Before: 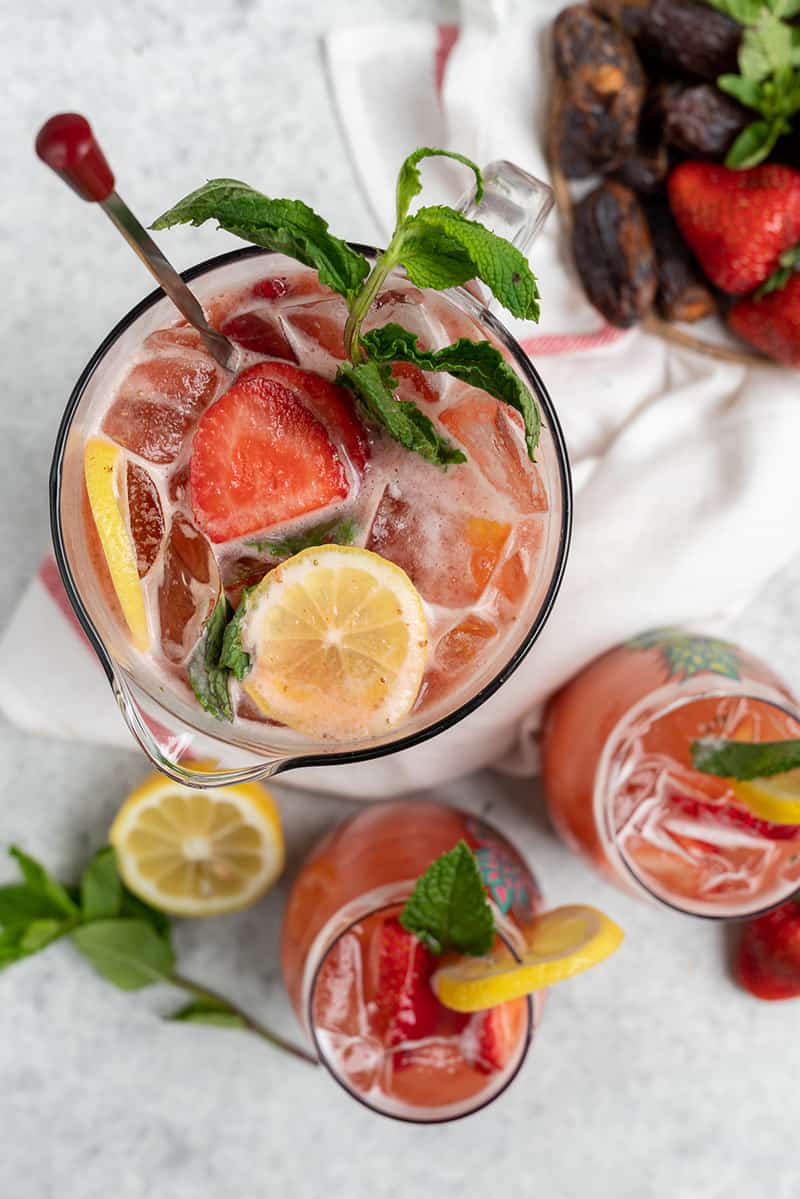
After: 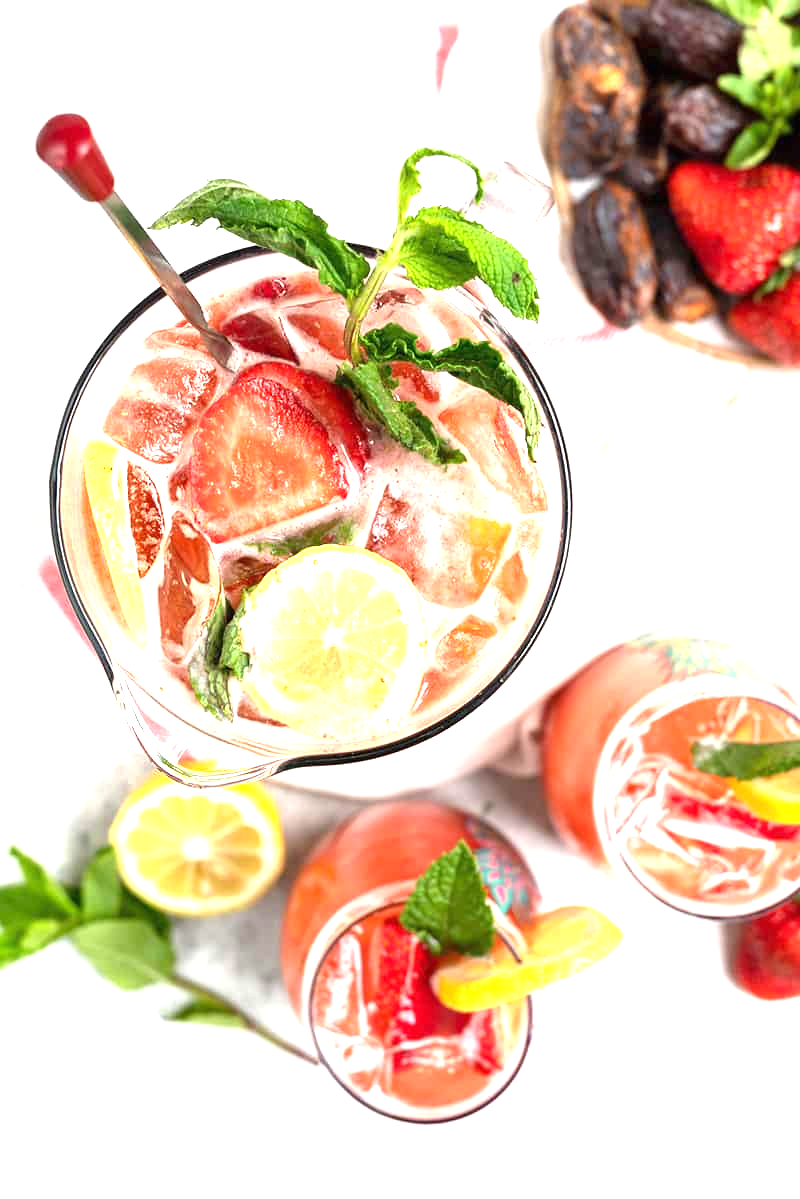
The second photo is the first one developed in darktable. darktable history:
exposure: black level correction 0, exposure 1.704 EV, compensate exposure bias true, compensate highlight preservation false
